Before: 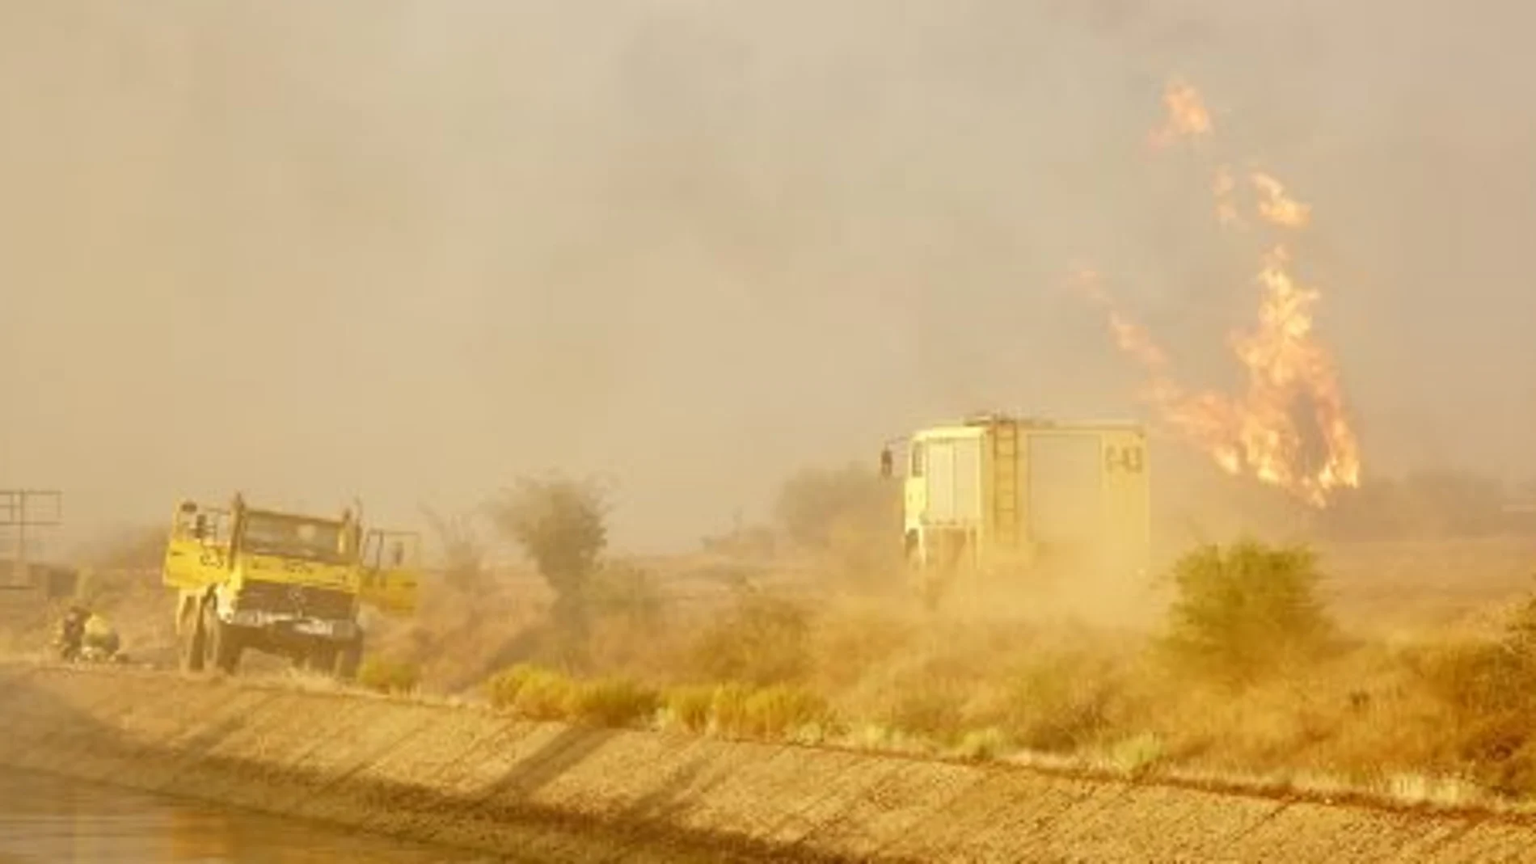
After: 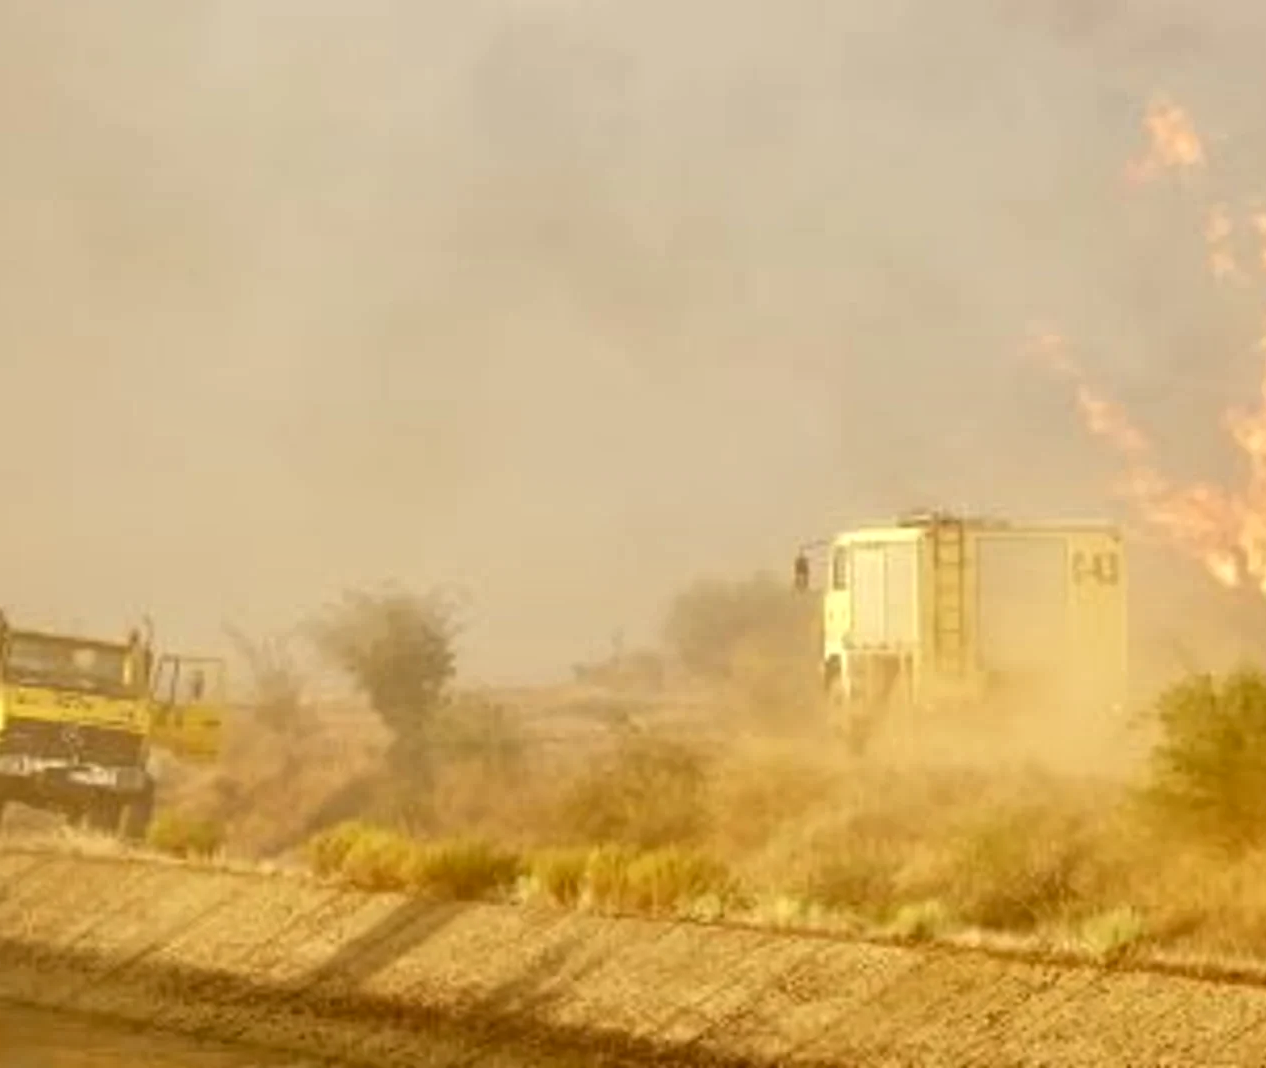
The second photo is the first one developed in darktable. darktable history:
local contrast: on, module defaults
crop and rotate: left 15.554%, right 17.777%
